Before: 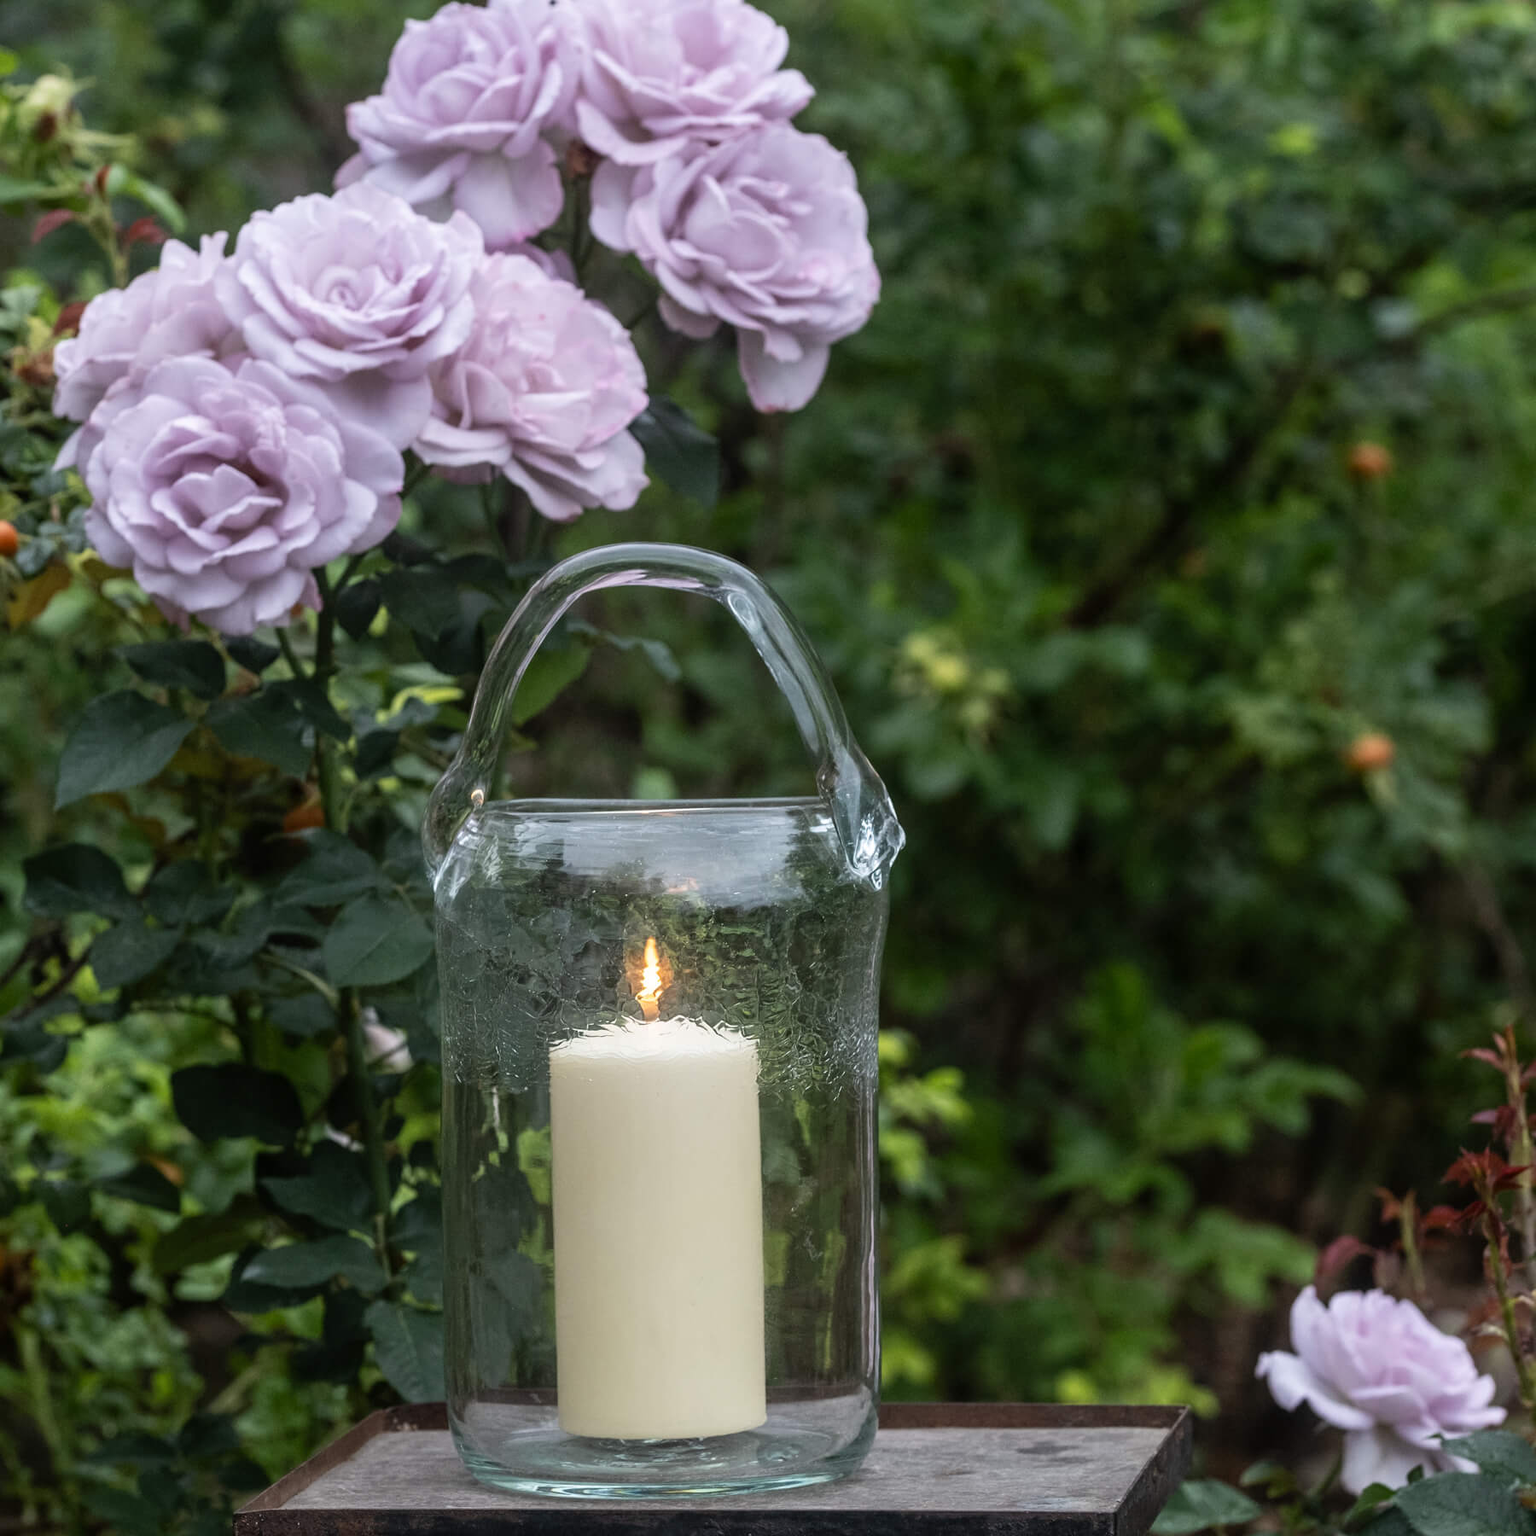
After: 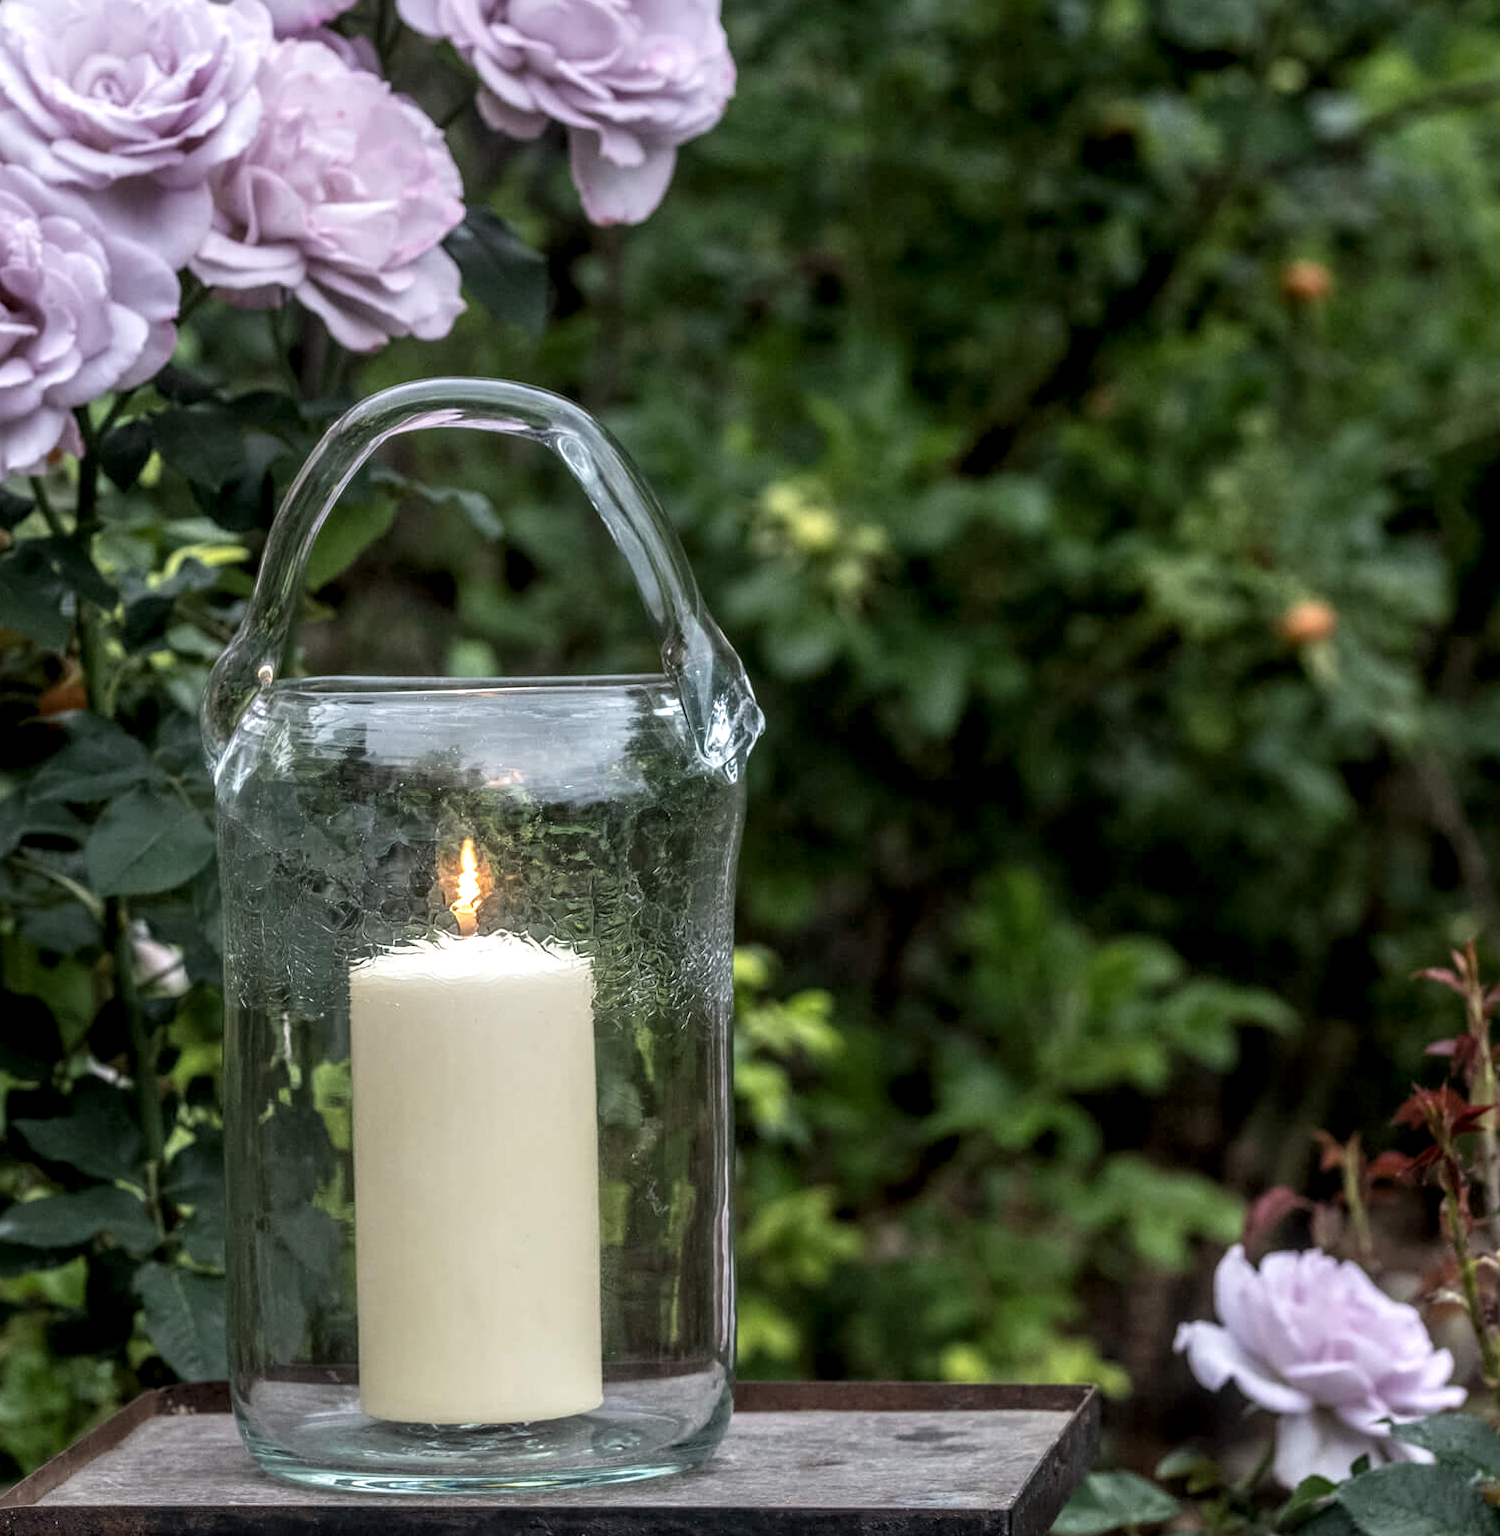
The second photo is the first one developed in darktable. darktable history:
local contrast: detail 140%
contrast equalizer: y [[0.514, 0.573, 0.581, 0.508, 0.5, 0.5], [0.5 ×6], [0.5 ×6], [0 ×6], [0 ×6]], mix 0.272
crop: left 16.286%, top 14.312%
